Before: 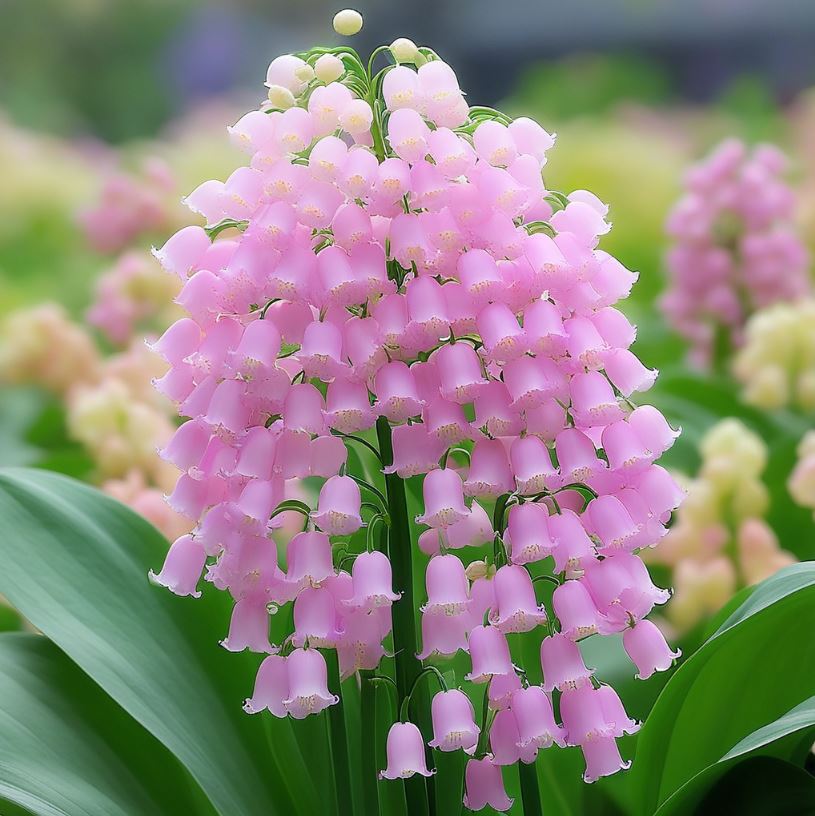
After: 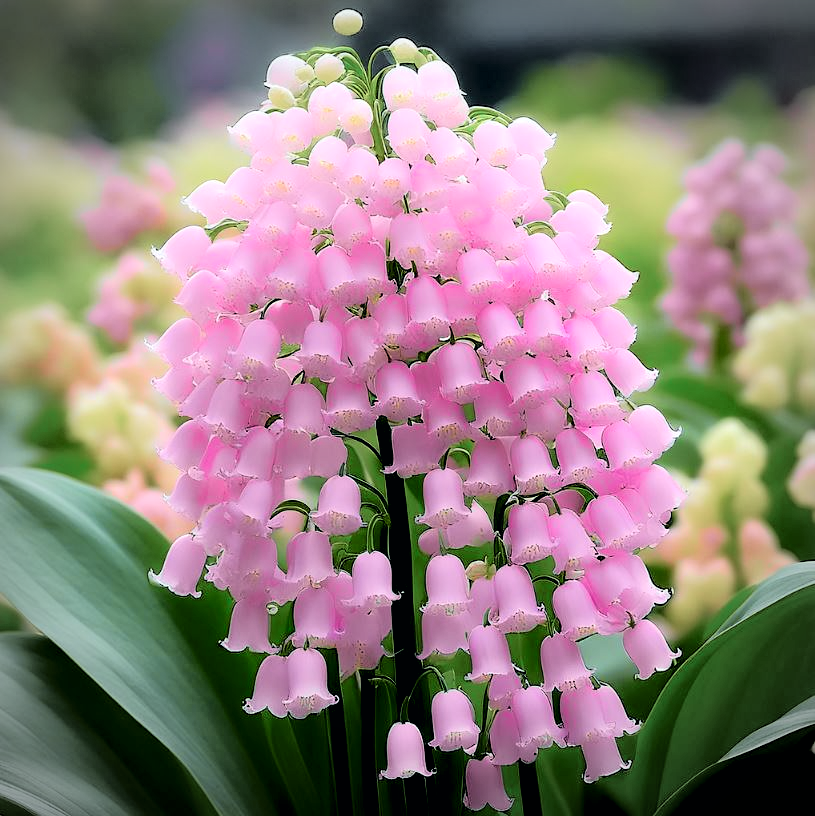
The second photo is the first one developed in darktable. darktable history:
tone curve: curves: ch0 [(0, 0) (0.081, 0.044) (0.192, 0.125) (0.283, 0.238) (0.416, 0.449) (0.495, 0.524) (0.686, 0.743) (0.826, 0.865) (0.978, 0.988)]; ch1 [(0, 0) (0.161, 0.092) (0.35, 0.33) (0.392, 0.392) (0.427, 0.426) (0.479, 0.472) (0.505, 0.497) (0.521, 0.514) (0.547, 0.568) (0.579, 0.597) (0.625, 0.627) (0.678, 0.733) (1, 1)]; ch2 [(0, 0) (0.346, 0.362) (0.404, 0.427) (0.502, 0.495) (0.531, 0.523) (0.549, 0.554) (0.582, 0.596) (0.629, 0.642) (0.717, 0.678) (1, 1)], color space Lab, independent channels, preserve colors none
vignetting: unbound false
rgb levels: levels [[0.034, 0.472, 0.904], [0, 0.5, 1], [0, 0.5, 1]]
